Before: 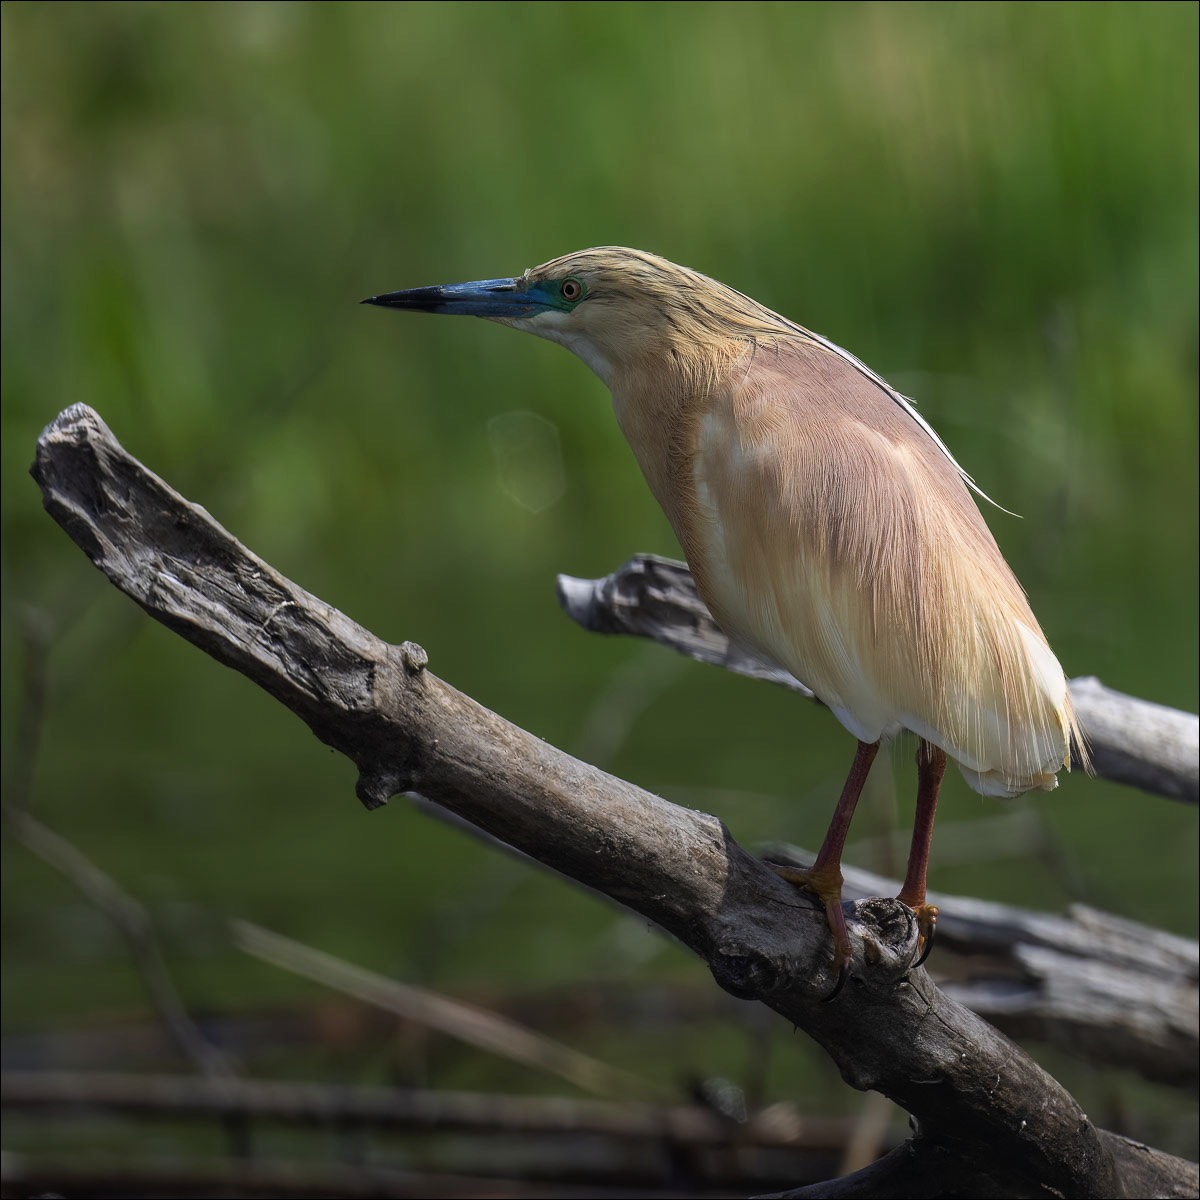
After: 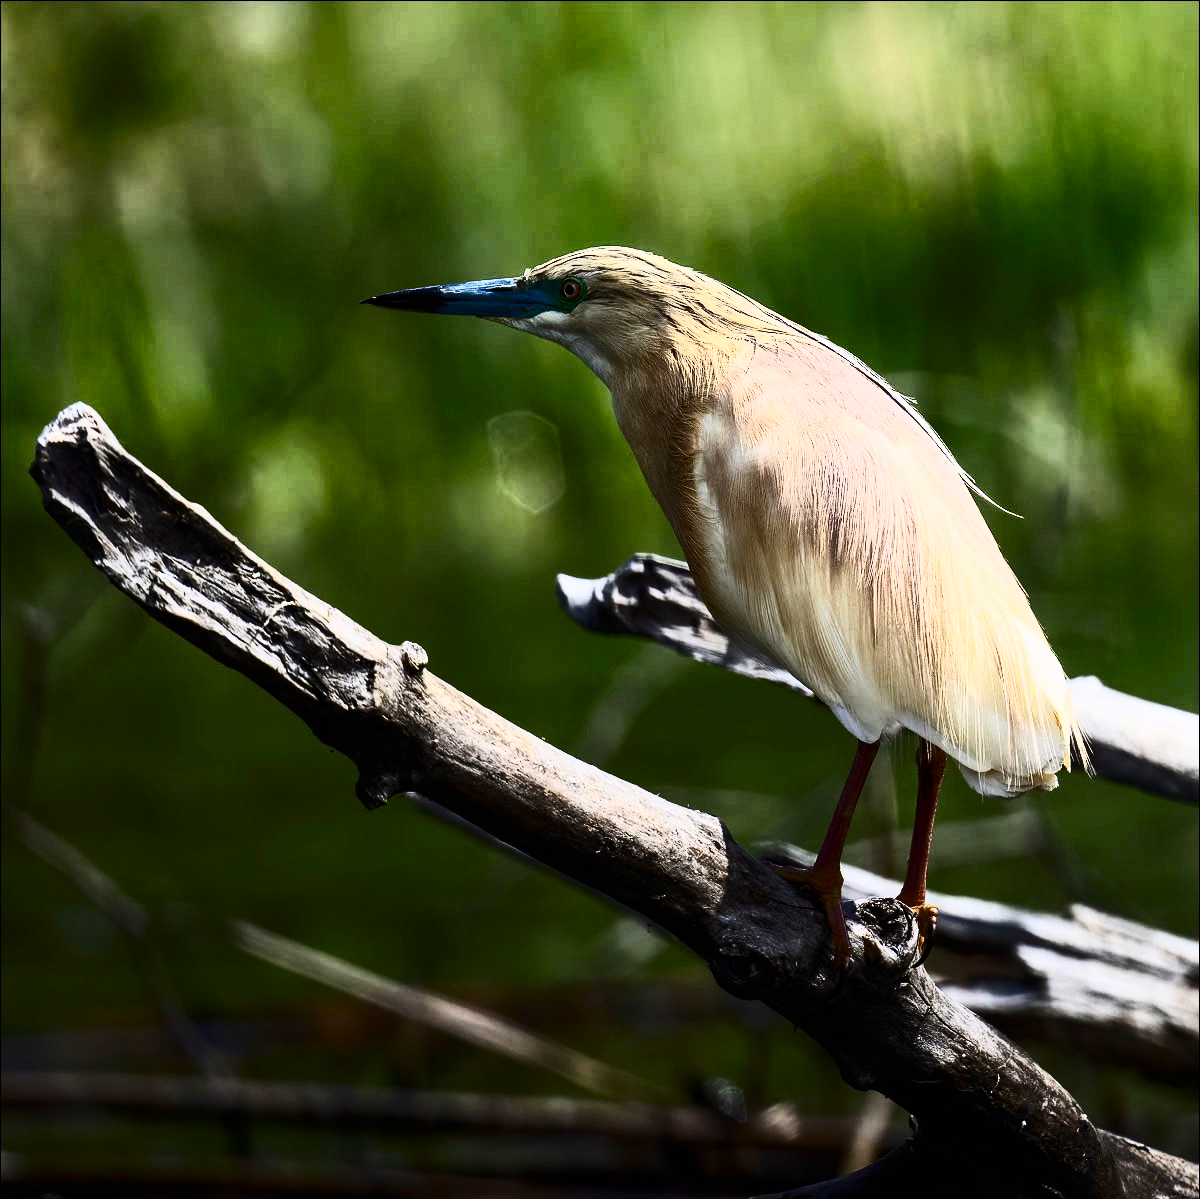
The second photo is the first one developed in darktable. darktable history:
filmic rgb: black relative exposure -5 EV, hardness 2.88, contrast 1.3
lowpass: radius 0.1, contrast 0.85, saturation 1.1, unbound 0
color balance: output saturation 120%
contrast brightness saturation: contrast 0.93, brightness 0.2
crop: bottom 0.071%
